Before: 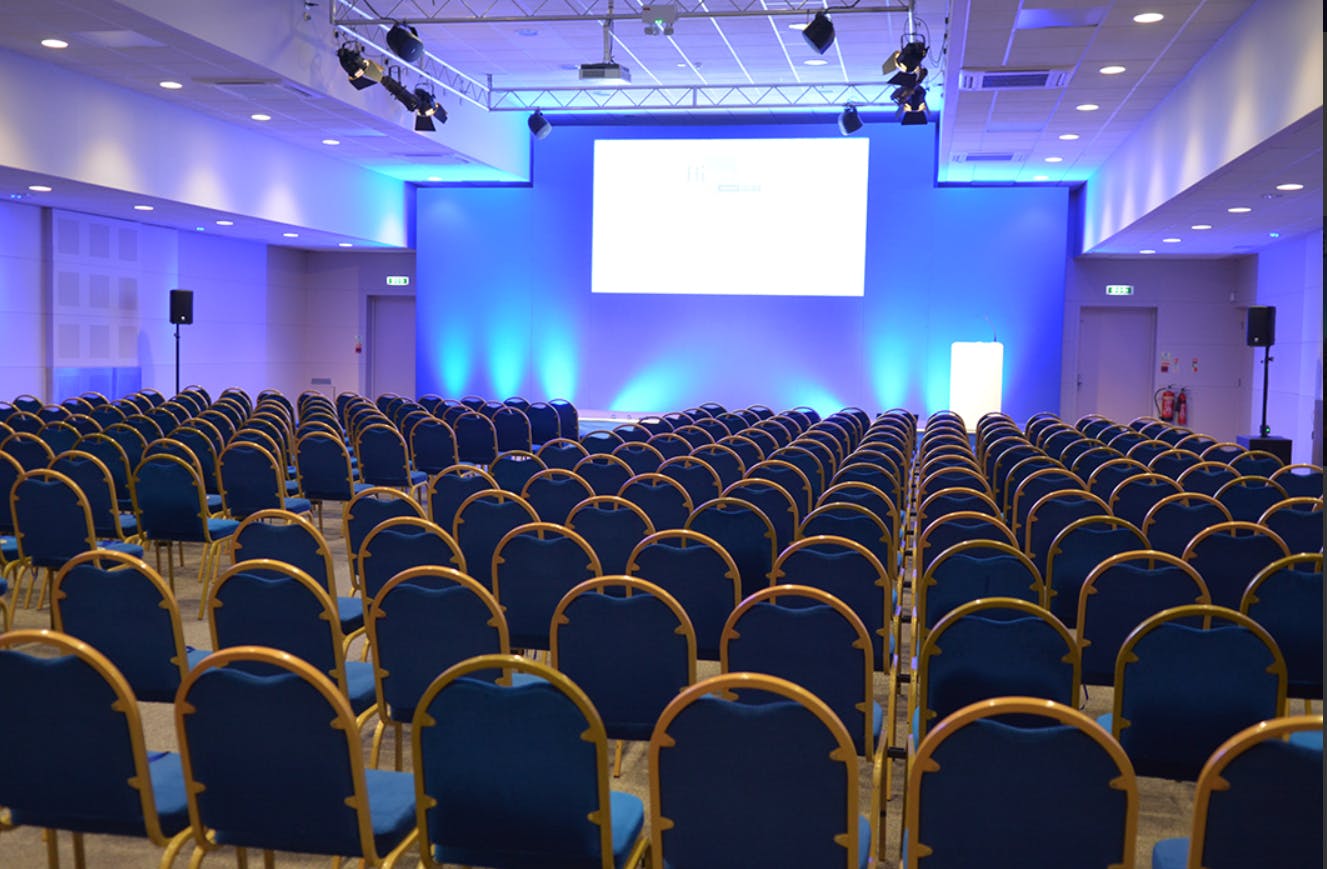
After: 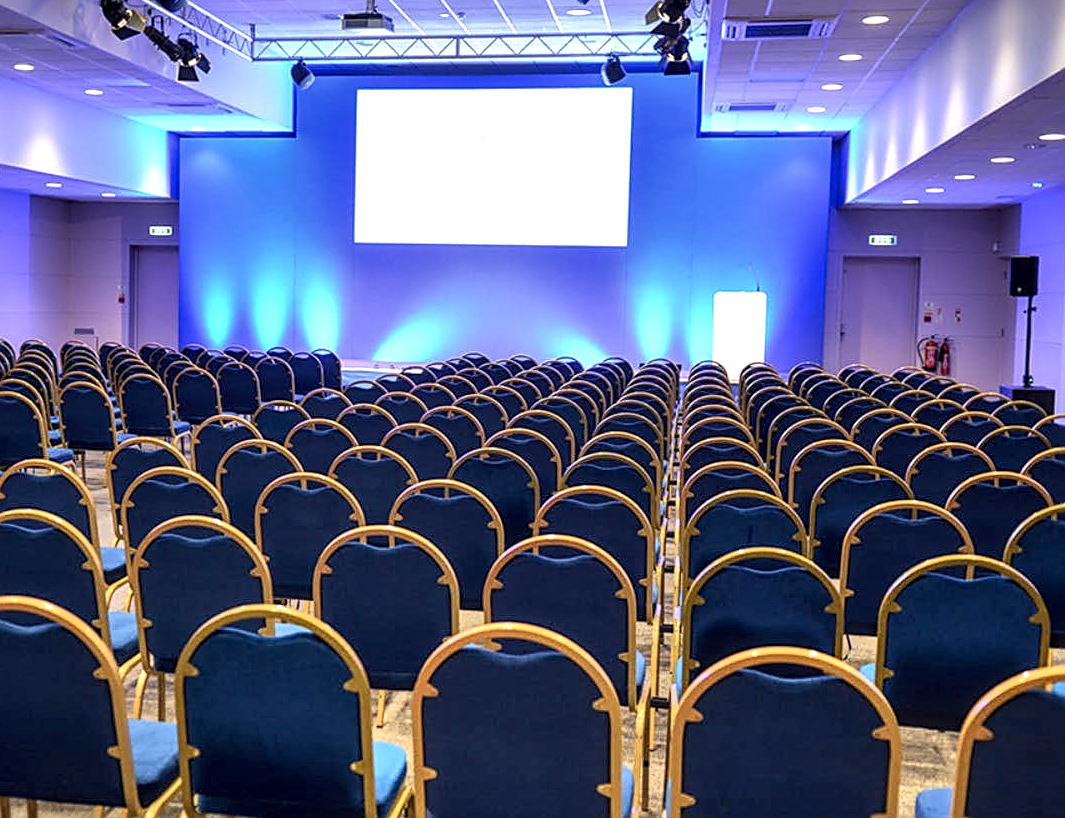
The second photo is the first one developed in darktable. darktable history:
crop and rotate: left 17.959%, top 5.771%, right 1.742%
sharpen: on, module defaults
local contrast: highlights 79%, shadows 56%, detail 175%, midtone range 0.428
shadows and highlights: white point adjustment 1, soften with gaussian
